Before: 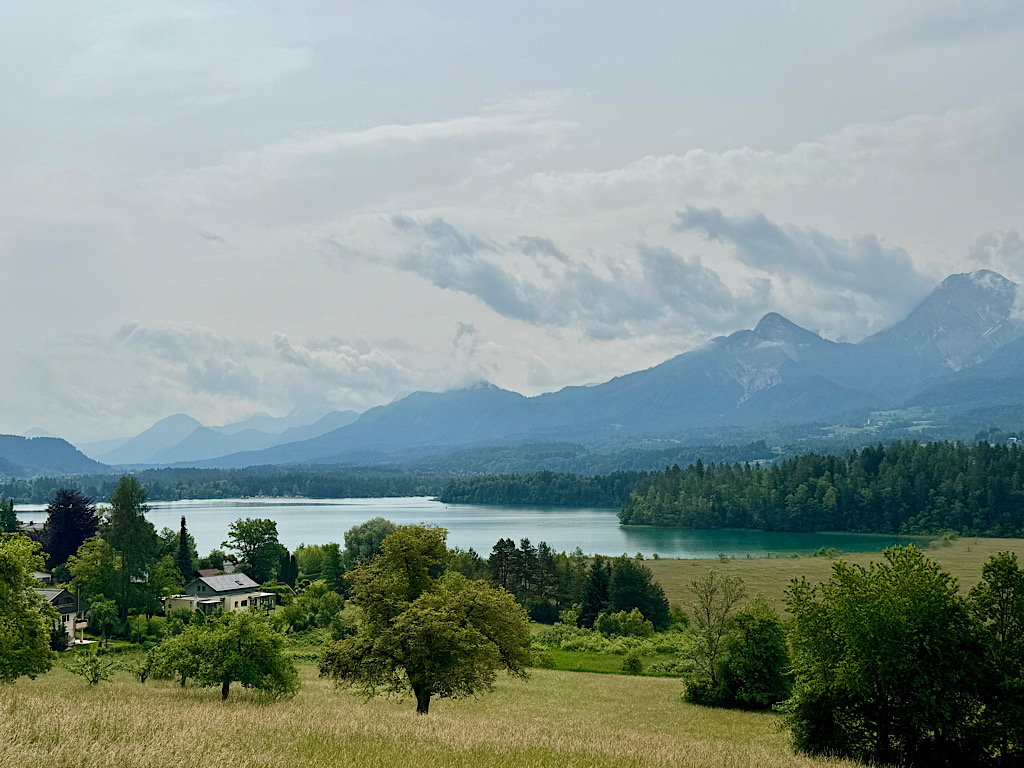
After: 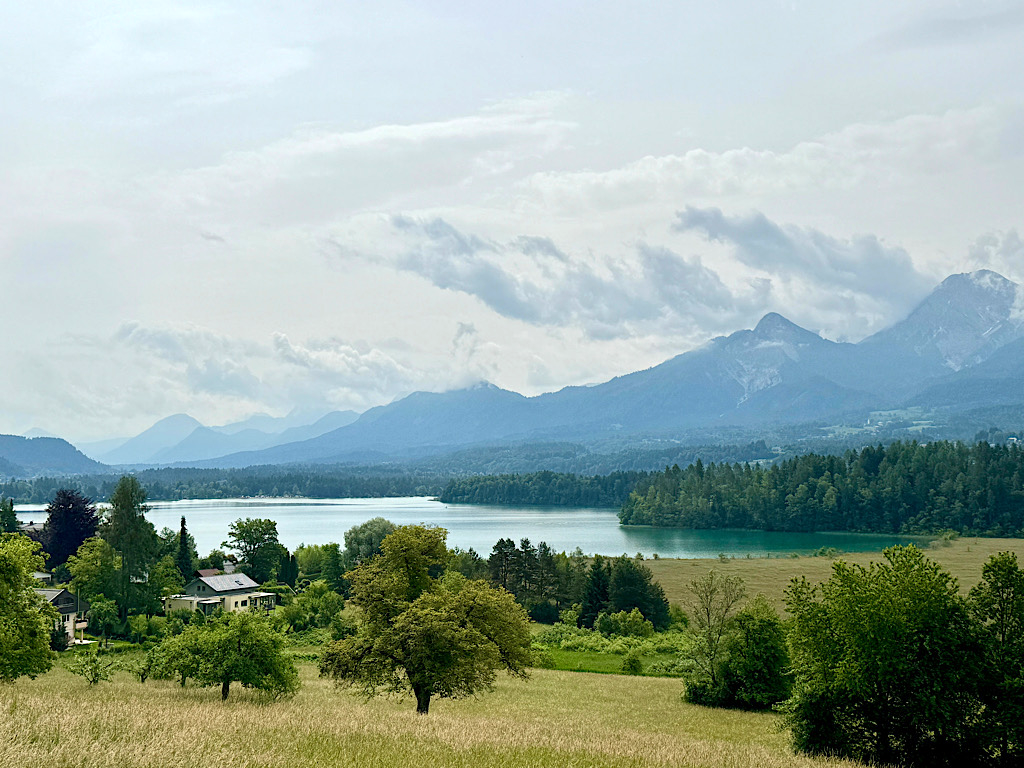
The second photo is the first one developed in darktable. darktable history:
exposure: exposure 0.429 EV, compensate highlight preservation false
